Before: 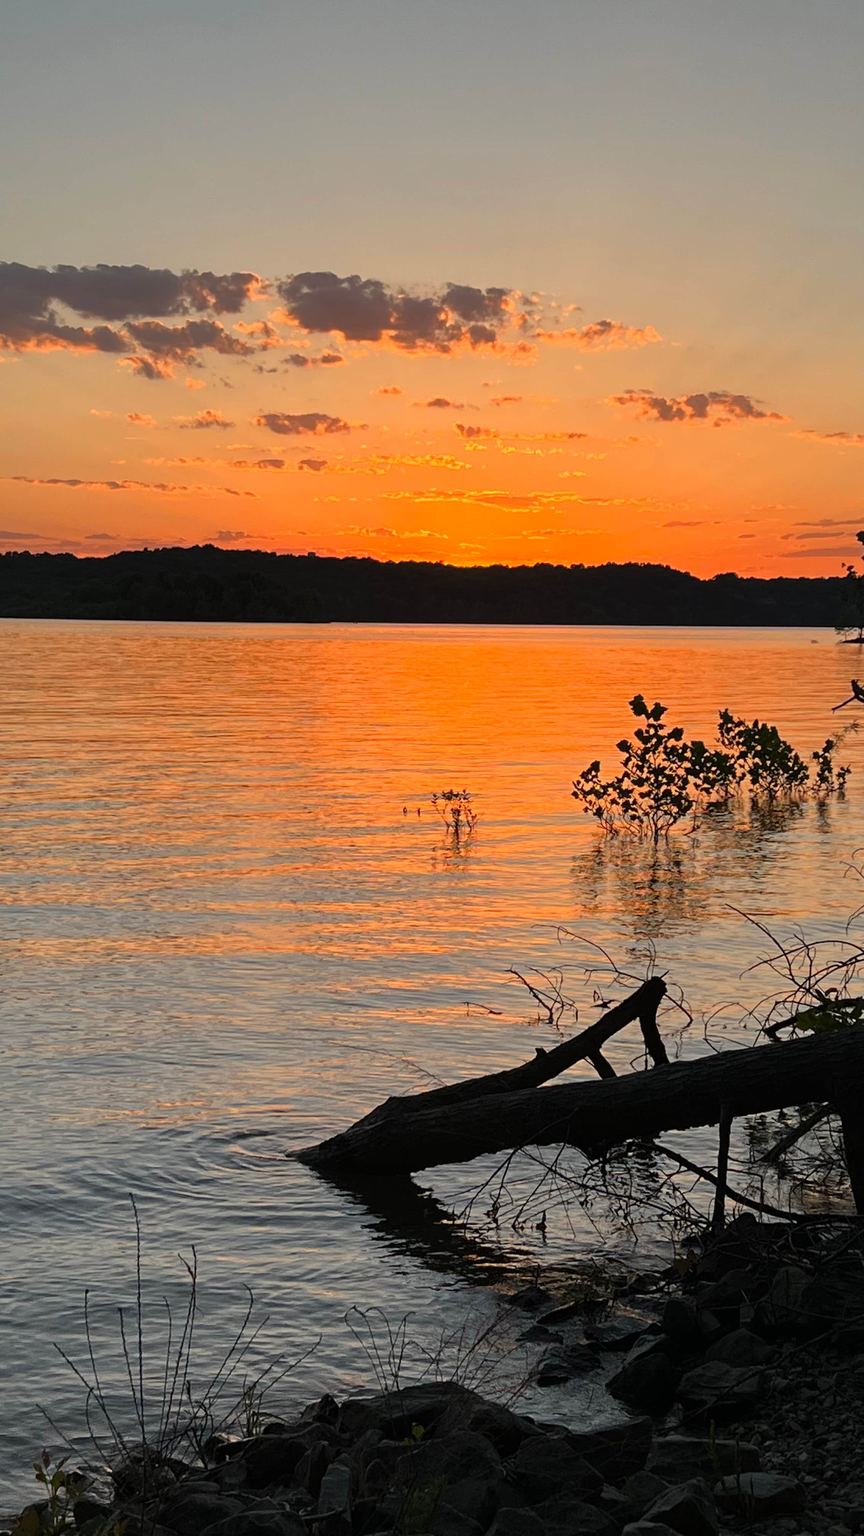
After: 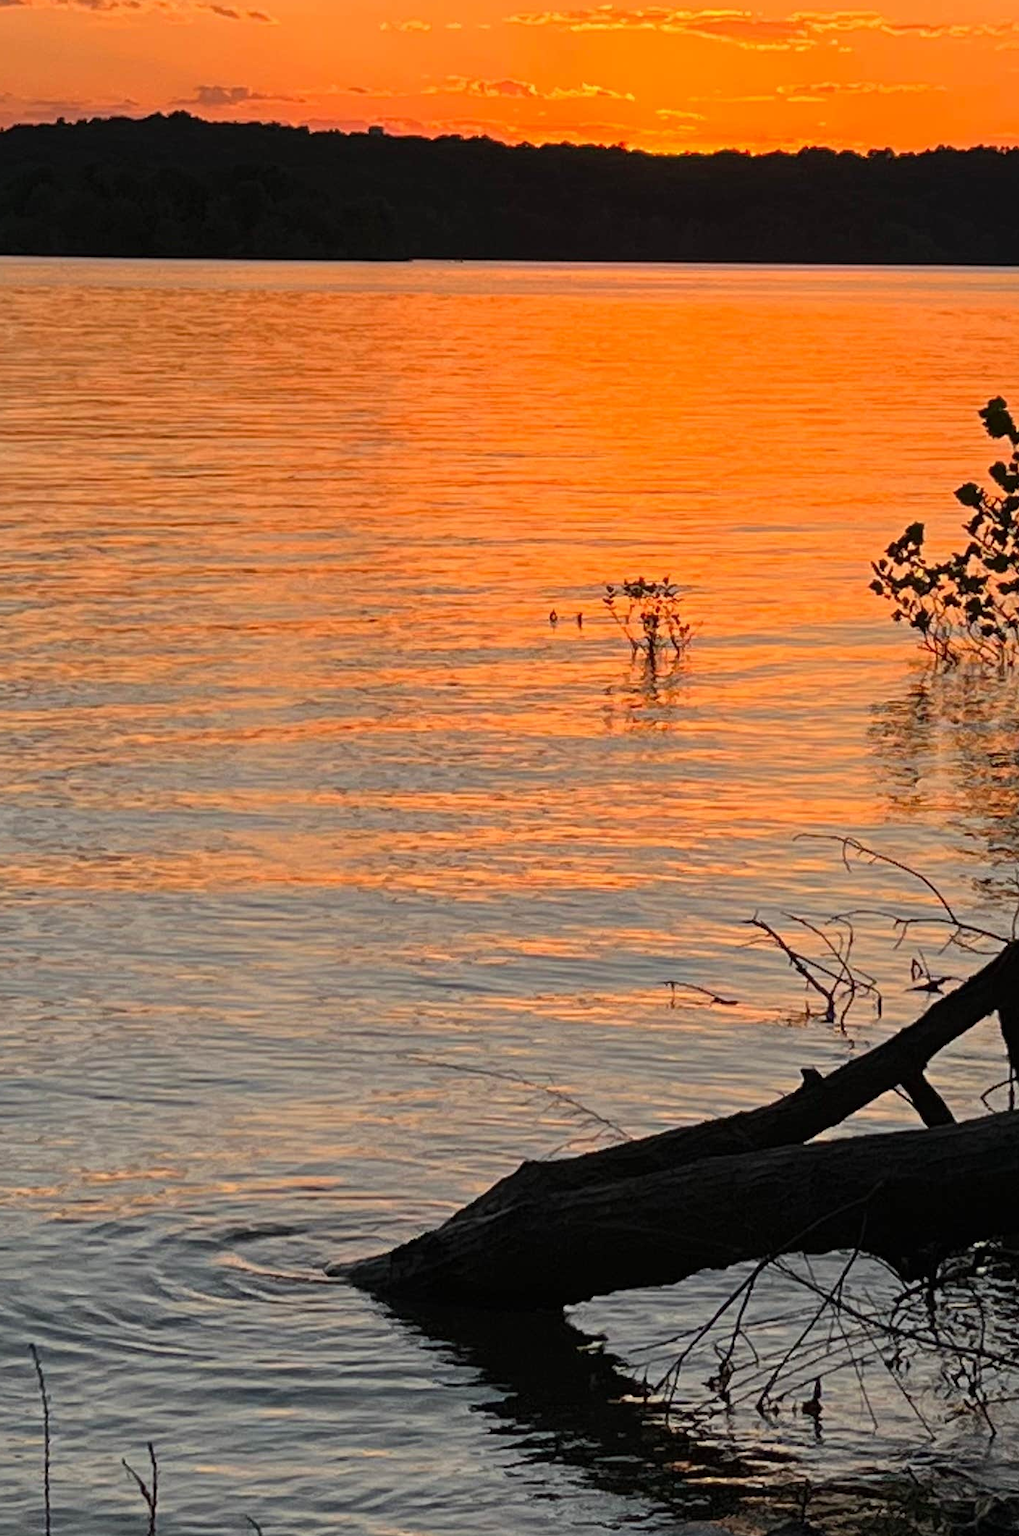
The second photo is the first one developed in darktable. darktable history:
crop: left 13.199%, top 31.637%, right 24.632%, bottom 15.715%
